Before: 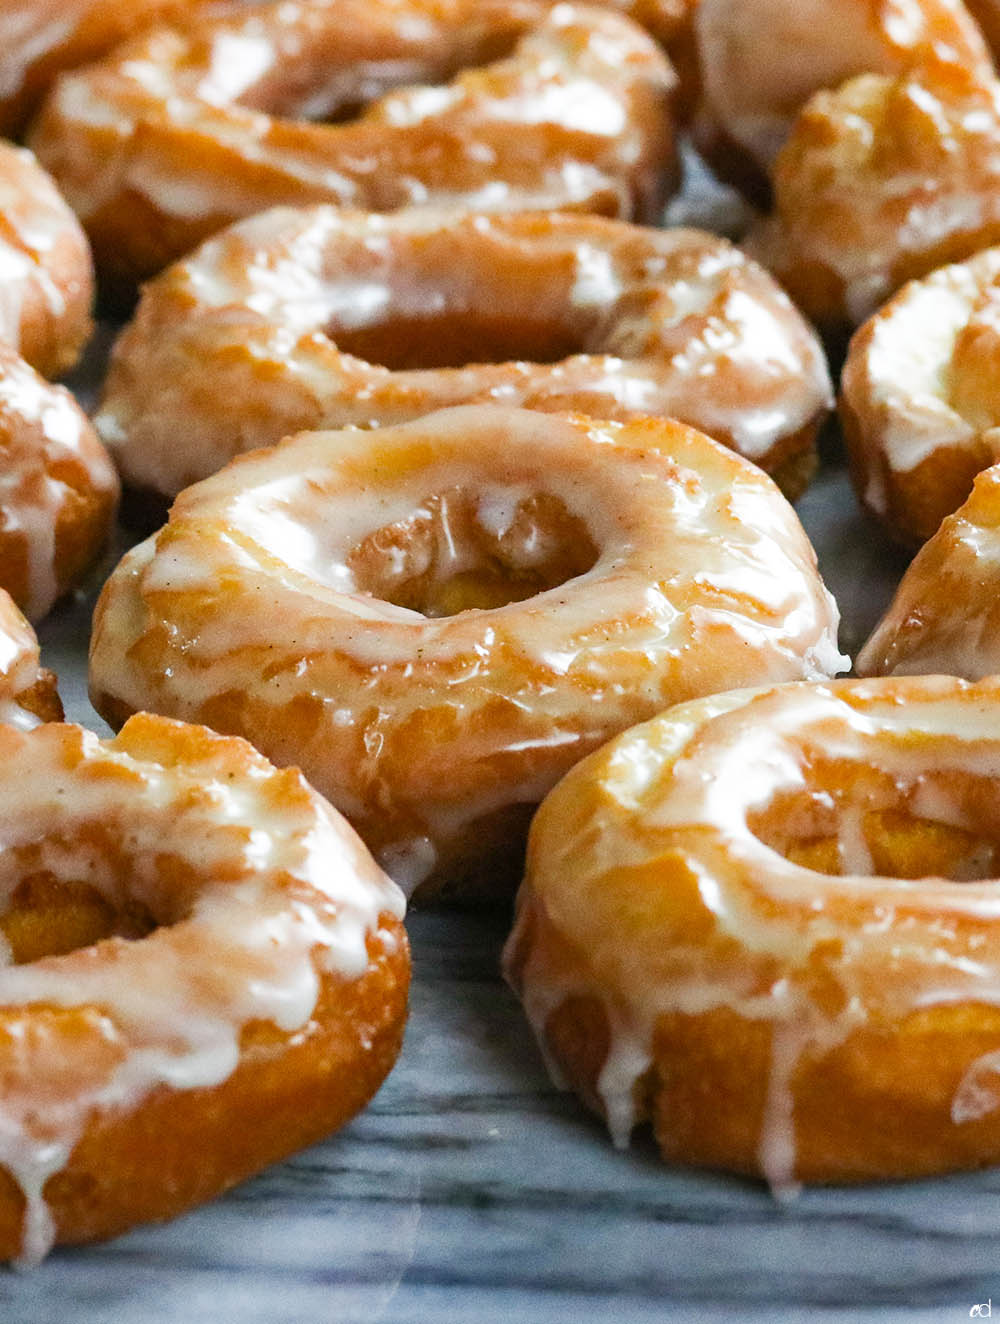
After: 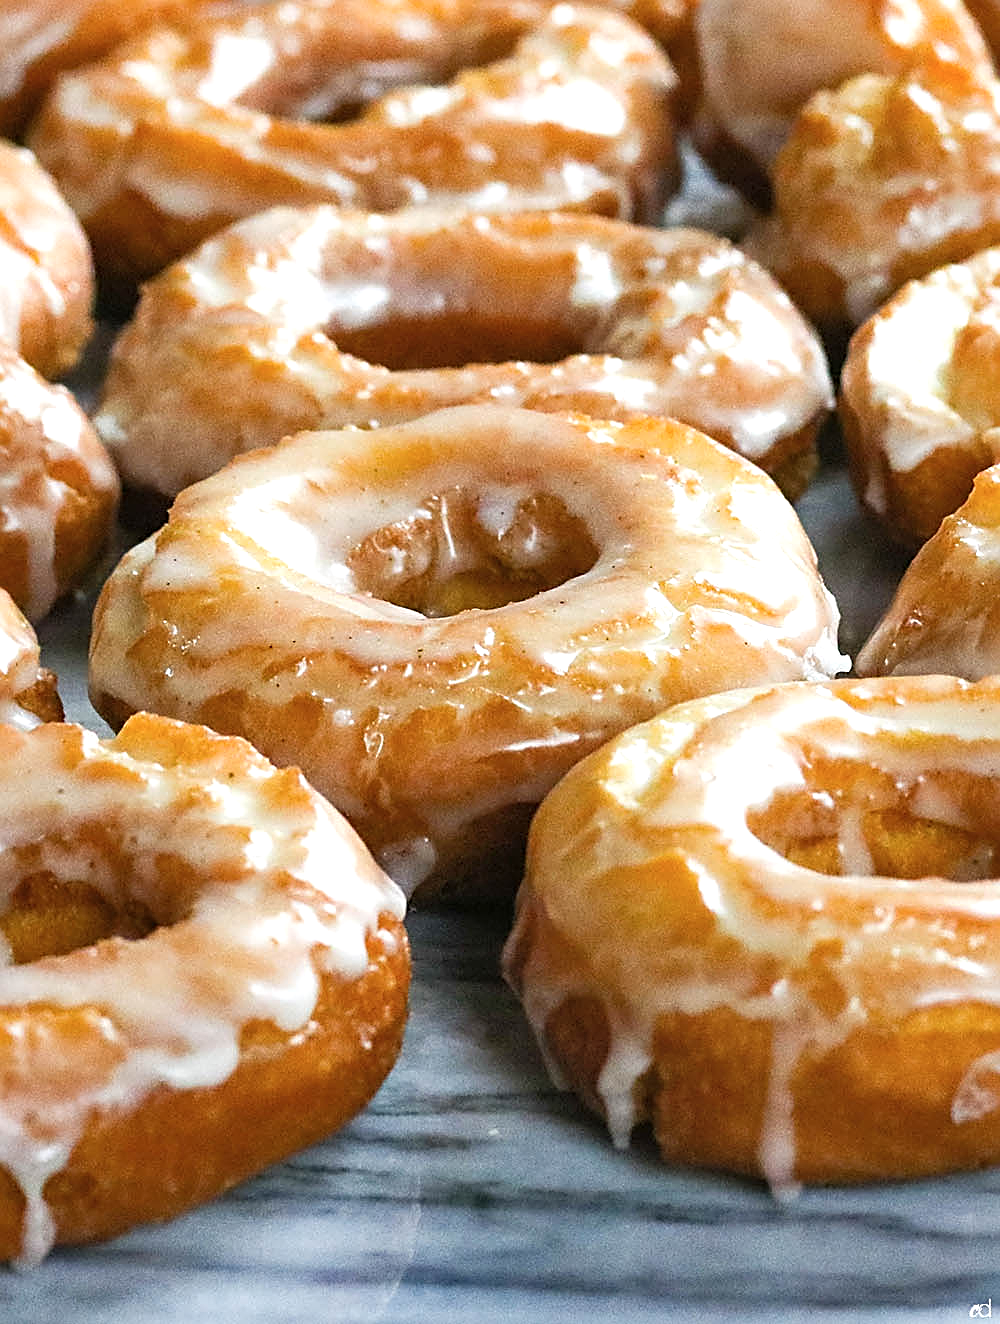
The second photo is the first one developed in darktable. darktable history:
sharpen: amount 0.75
shadows and highlights: radius 110.86, shadows 51.09, white point adjustment 9.16, highlights -4.17, highlights color adjustment 32.2%, soften with gaussian
white balance: emerald 1
